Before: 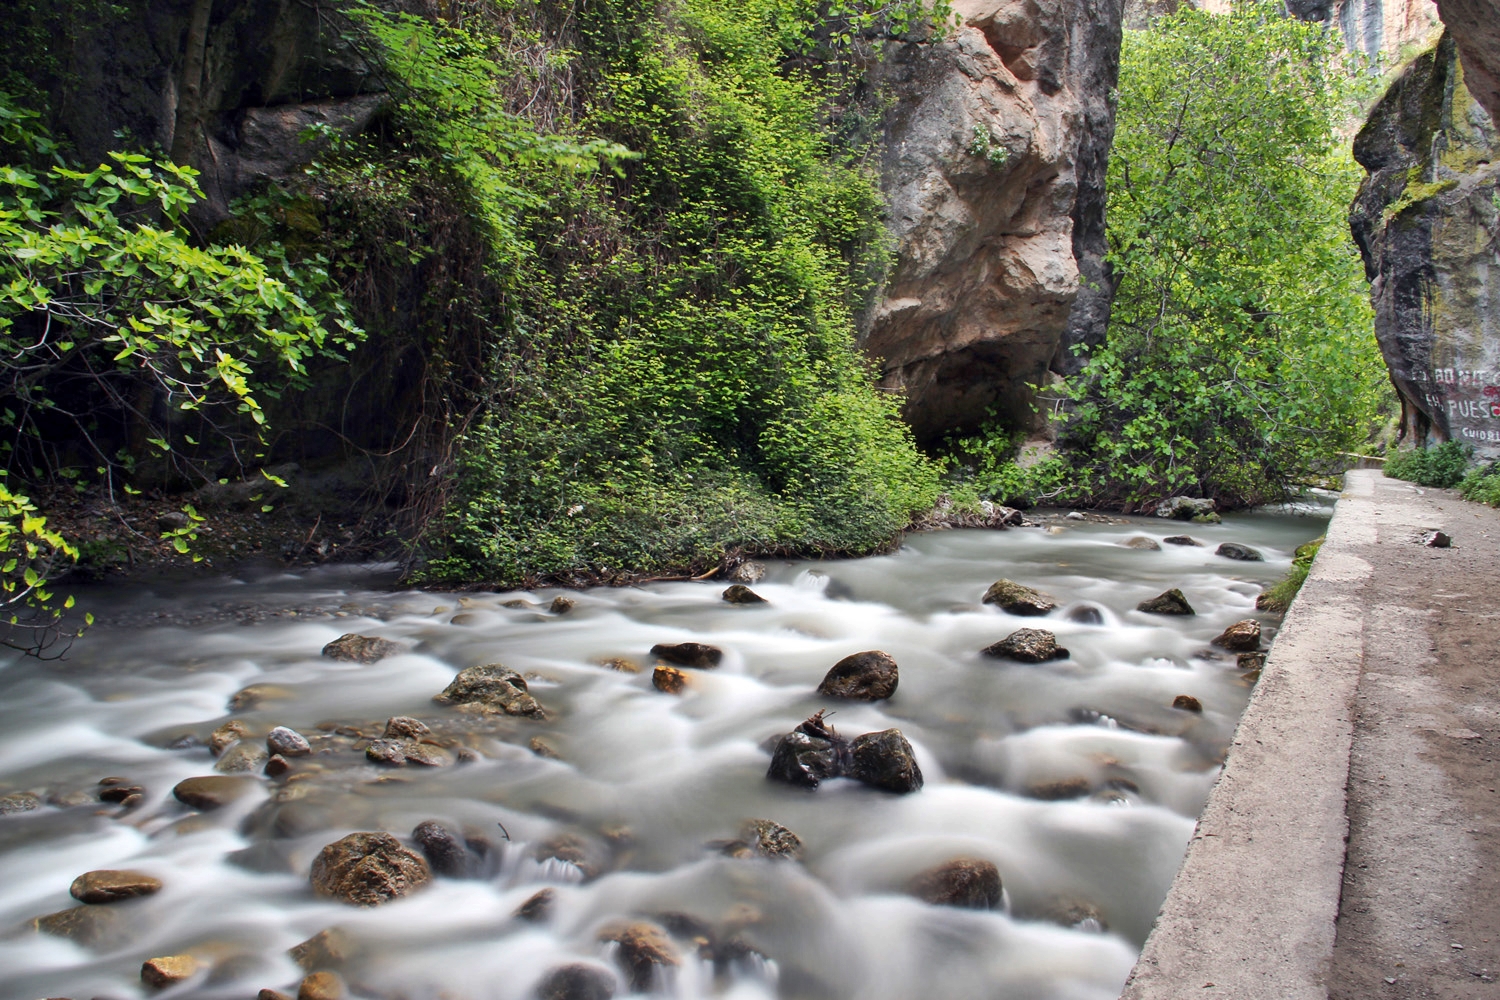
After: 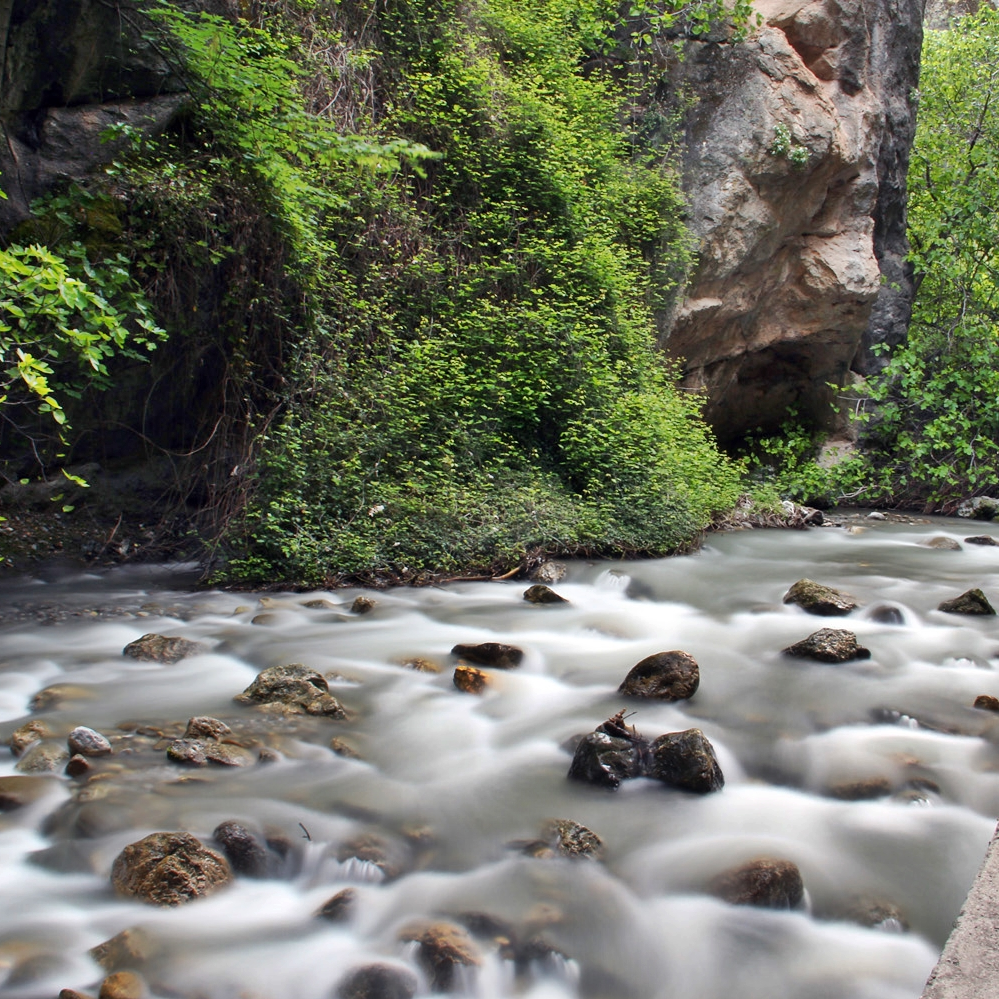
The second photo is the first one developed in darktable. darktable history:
crop and rotate: left 13.337%, right 20.007%
